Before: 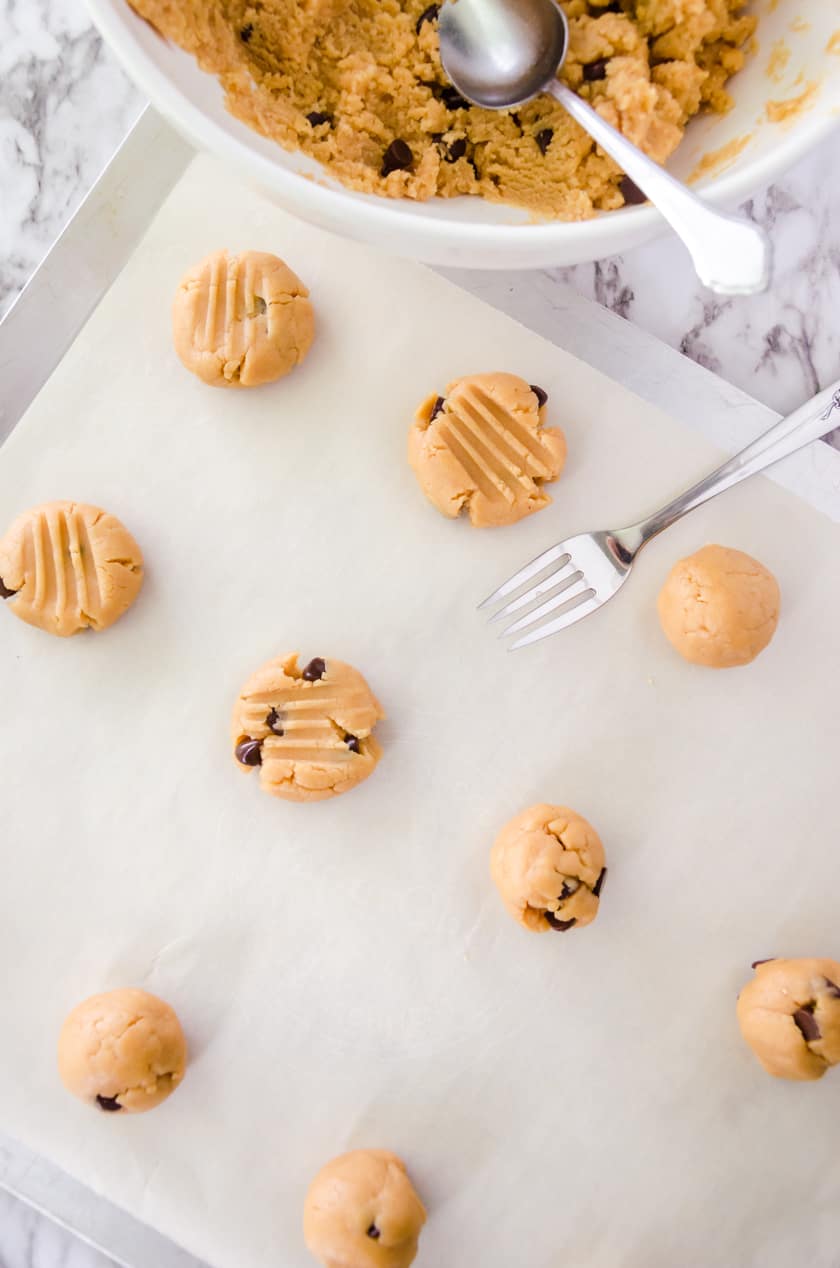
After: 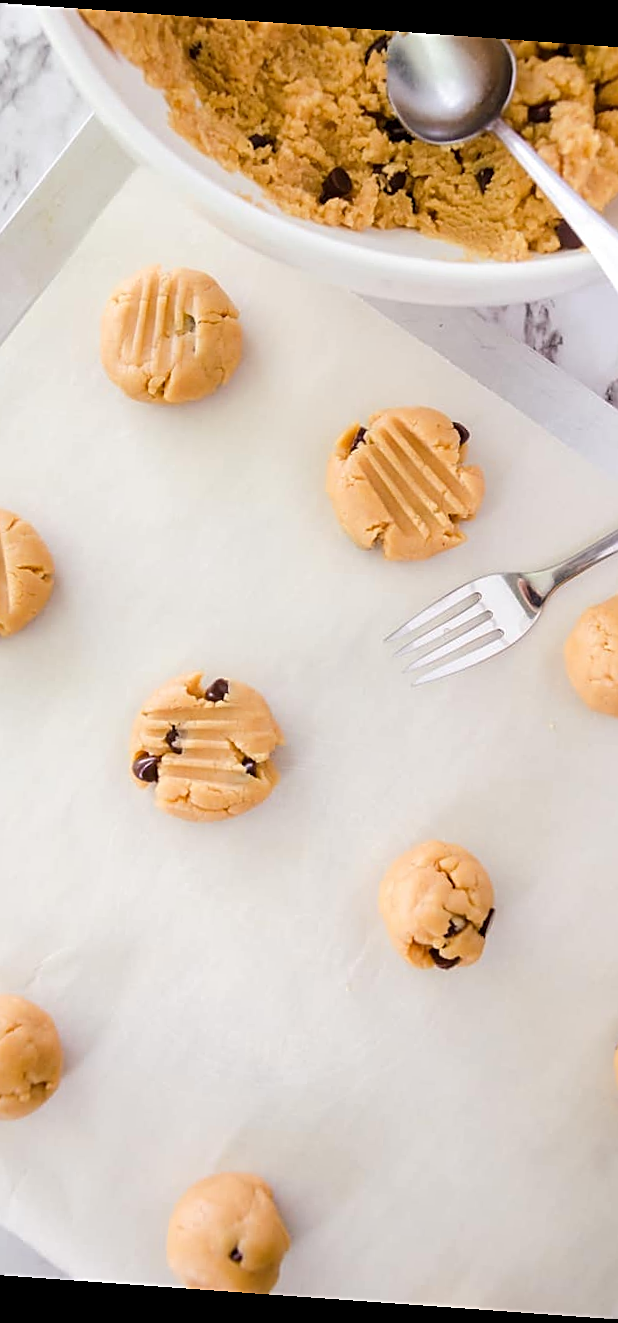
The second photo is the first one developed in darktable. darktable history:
crop and rotate: left 15.055%, right 18.278%
sharpen: on, module defaults
rotate and perspective: rotation 4.1°, automatic cropping off
